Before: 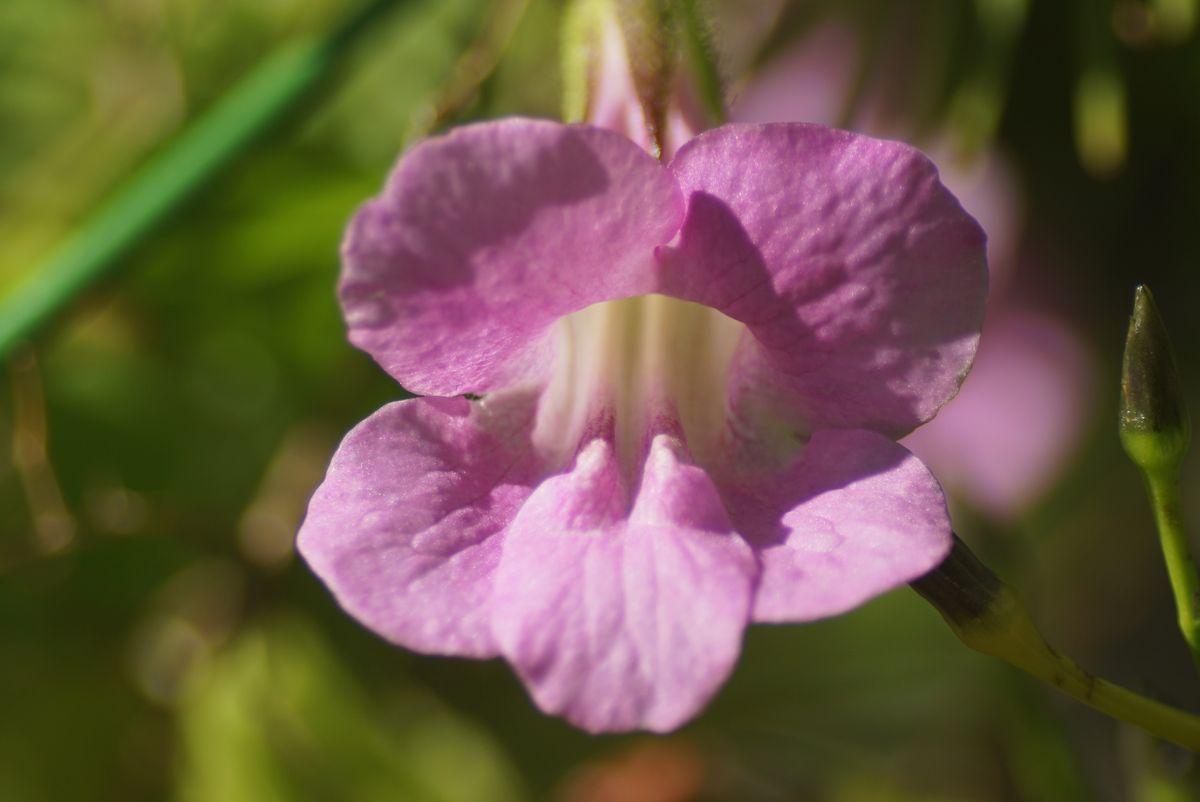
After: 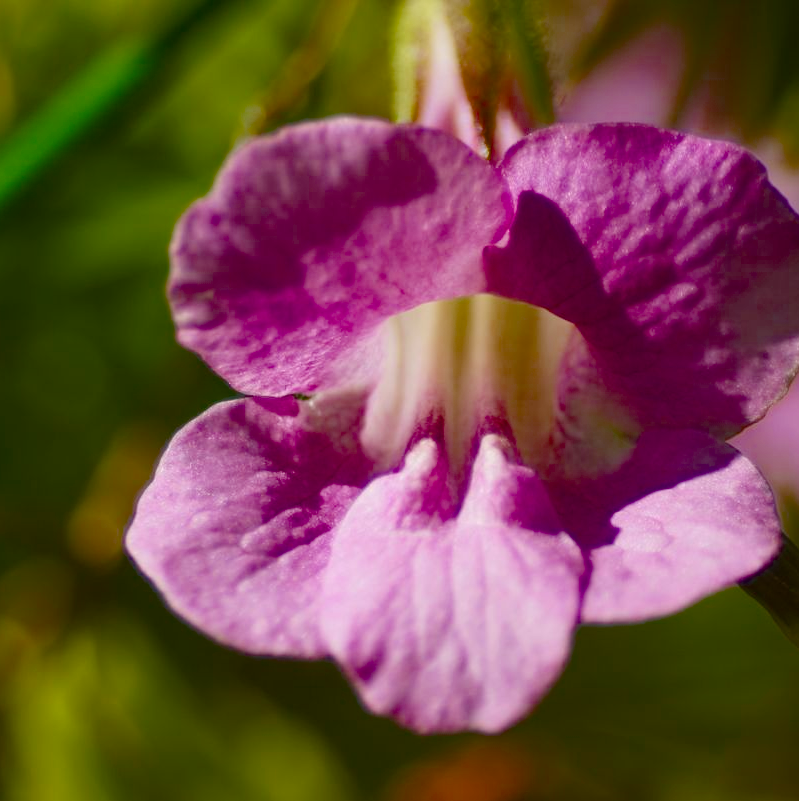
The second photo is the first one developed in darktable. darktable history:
exposure: compensate exposure bias true, compensate highlight preservation false
color balance rgb: shadows lift › hue 87.62°, perceptual saturation grading › global saturation 27.489%, perceptual saturation grading › highlights -28.462%, perceptual saturation grading › mid-tones 15.397%, perceptual saturation grading › shadows 34.033%, saturation formula JzAzBz (2021)
crop and rotate: left 14.315%, right 19.081%
